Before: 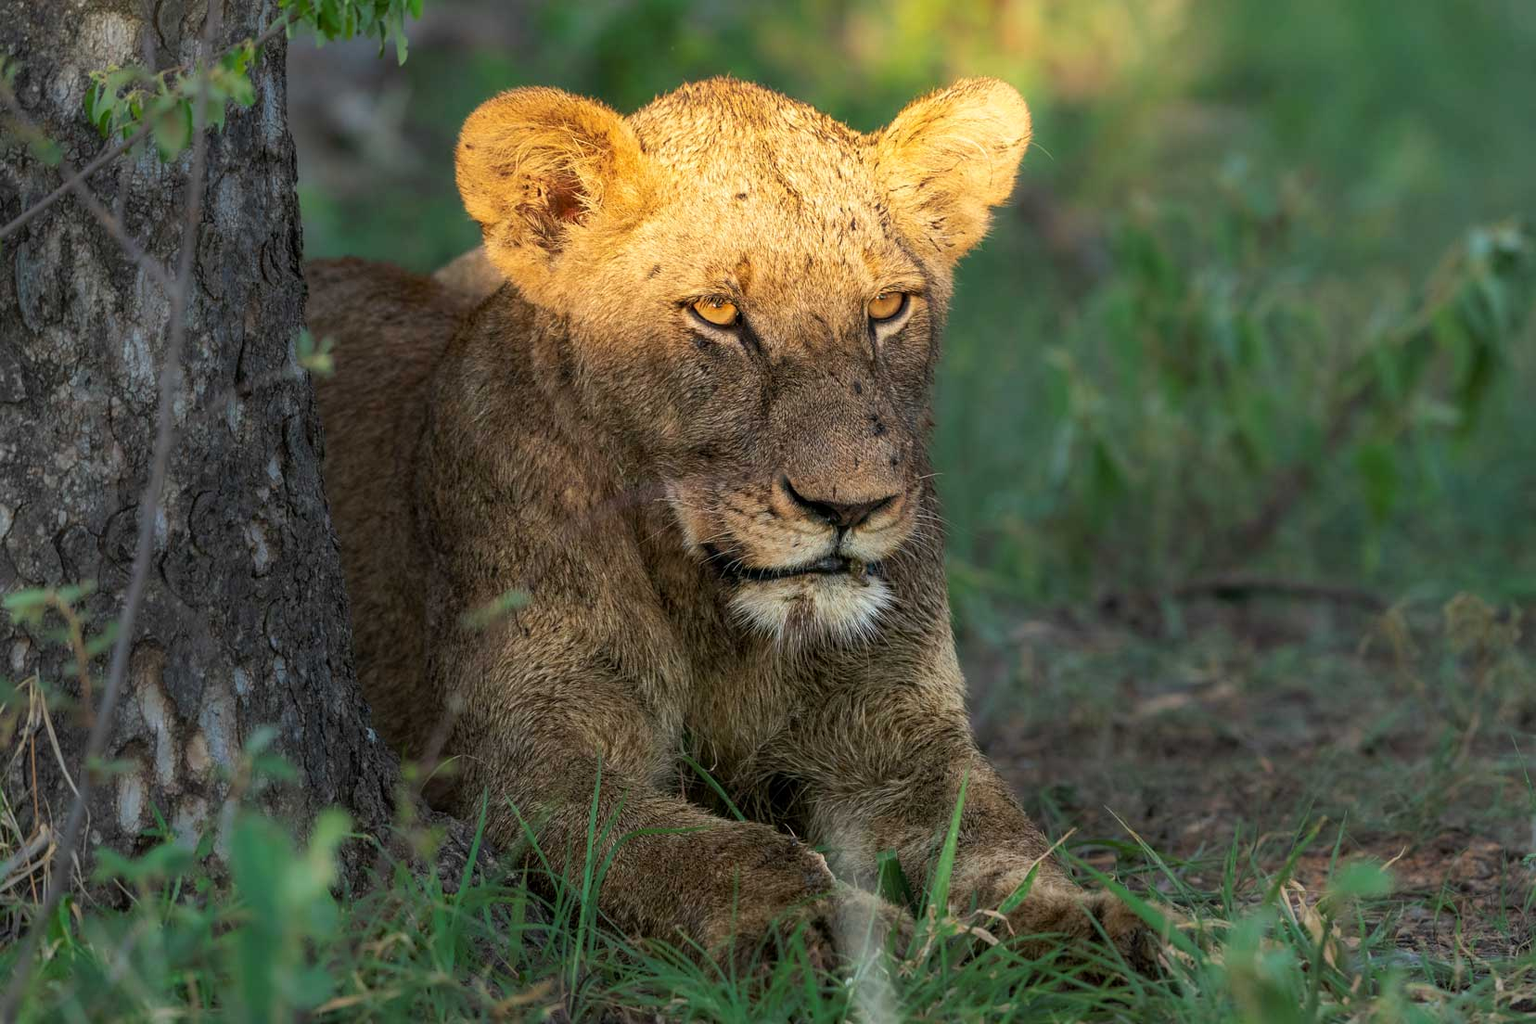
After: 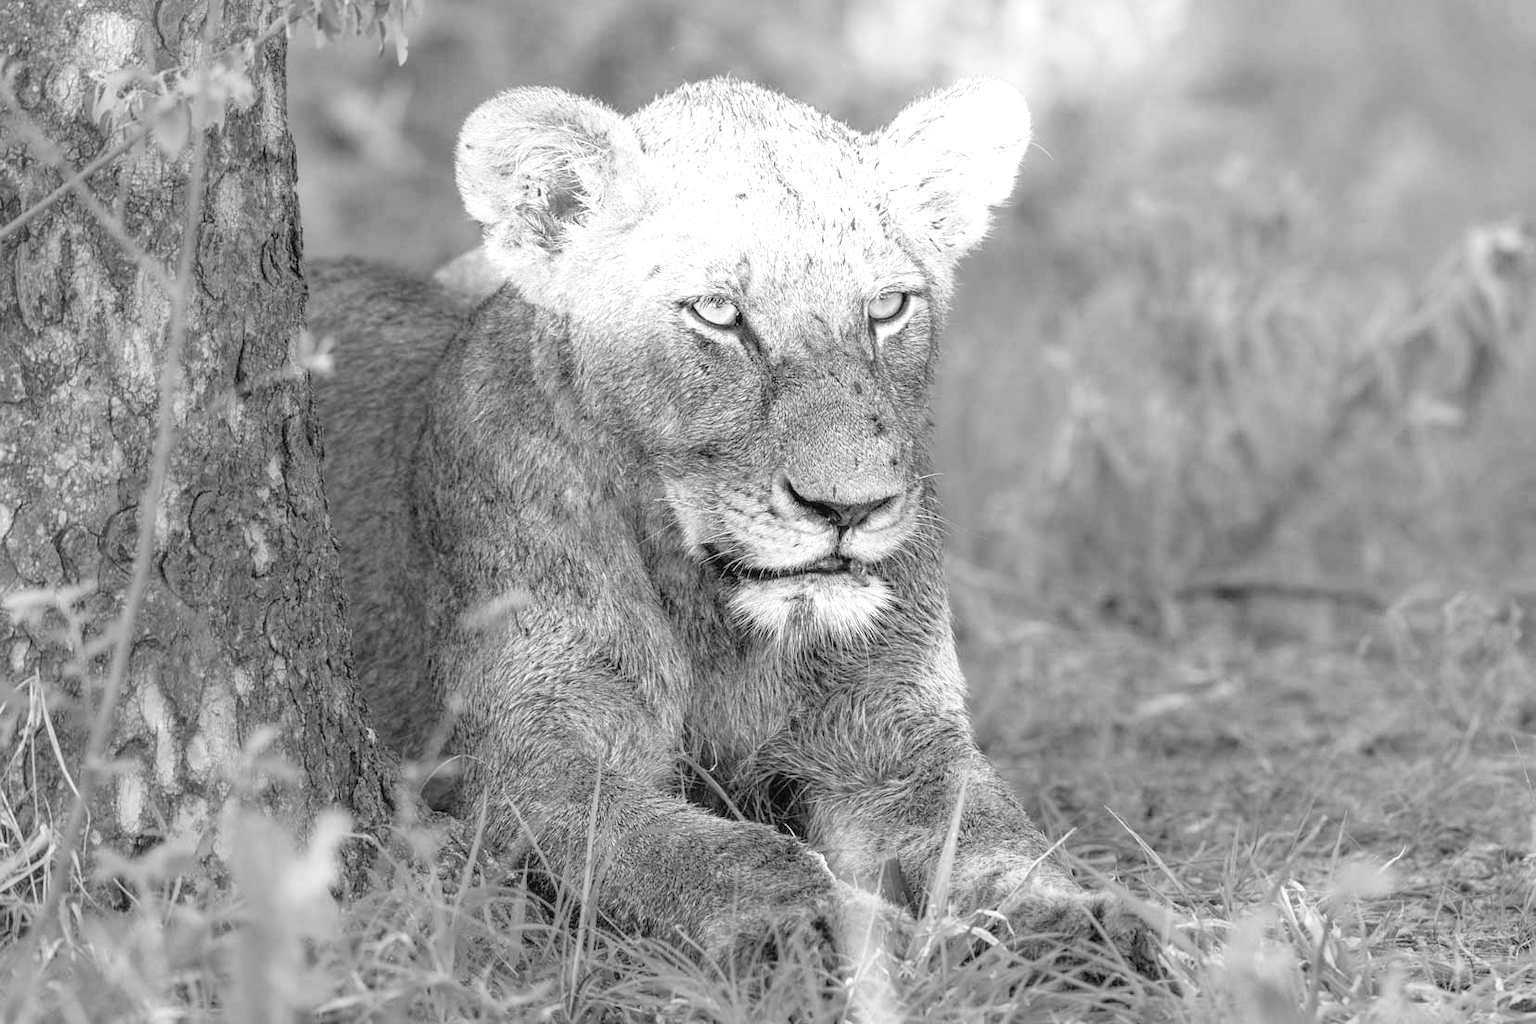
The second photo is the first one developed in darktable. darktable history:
contrast brightness saturation: contrast 0.1, brightness 0.3, saturation 0.14
exposure: black level correction 0, exposure 1.1 EV, compensate exposure bias true, compensate highlight preservation false
monochrome: on, module defaults
